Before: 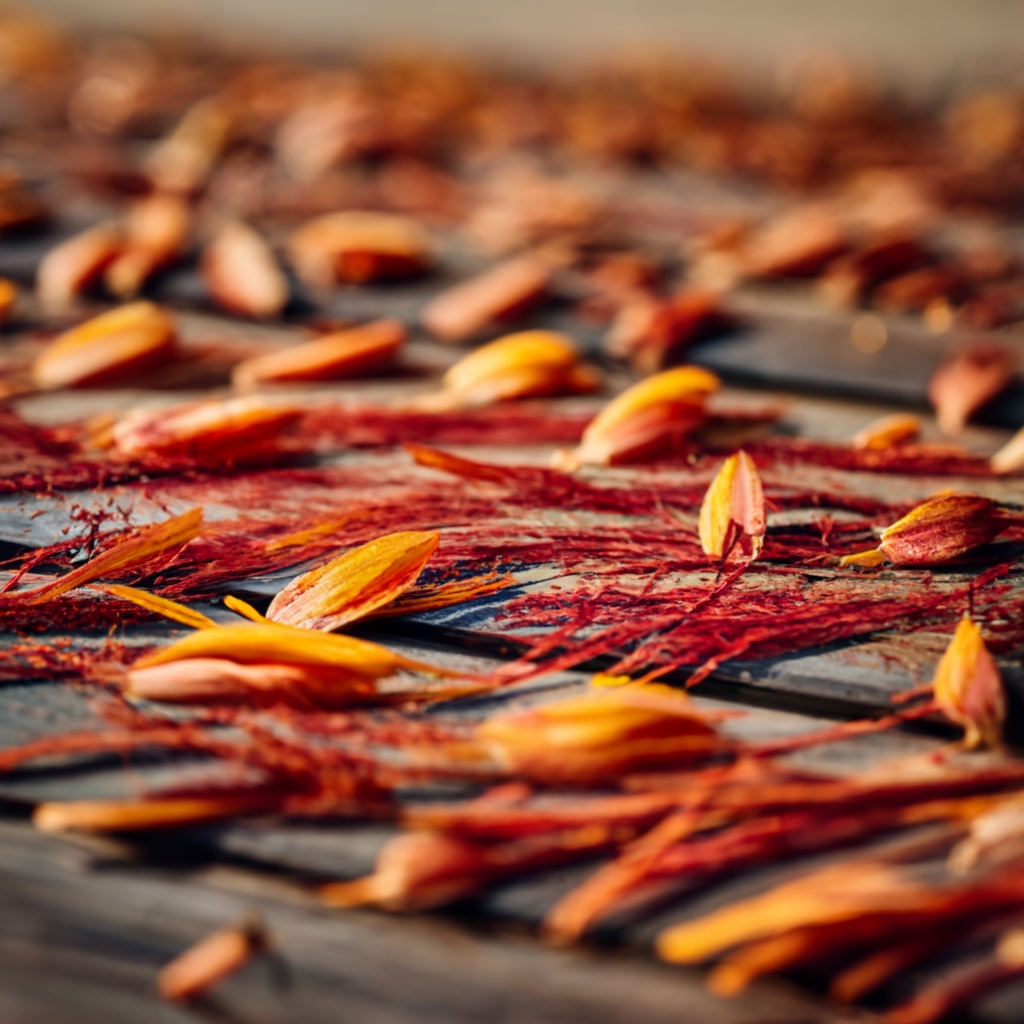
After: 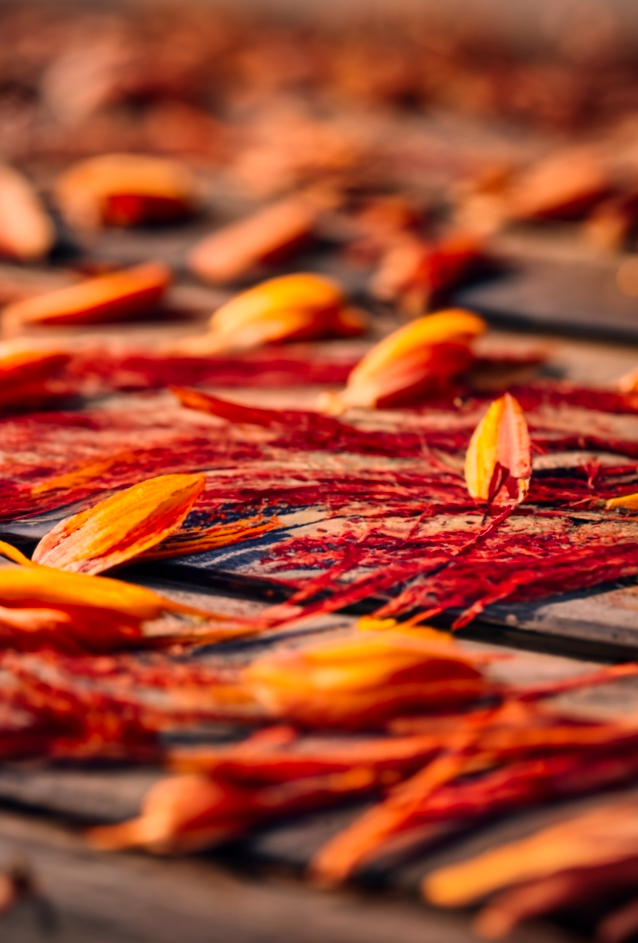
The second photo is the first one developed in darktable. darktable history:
crop and rotate: left 22.918%, top 5.629%, right 14.711%, bottom 2.247%
vignetting: fall-off radius 60.65%
color correction: highlights a* 21.16, highlights b* 19.61
white balance: red 1.009, blue 1.027
